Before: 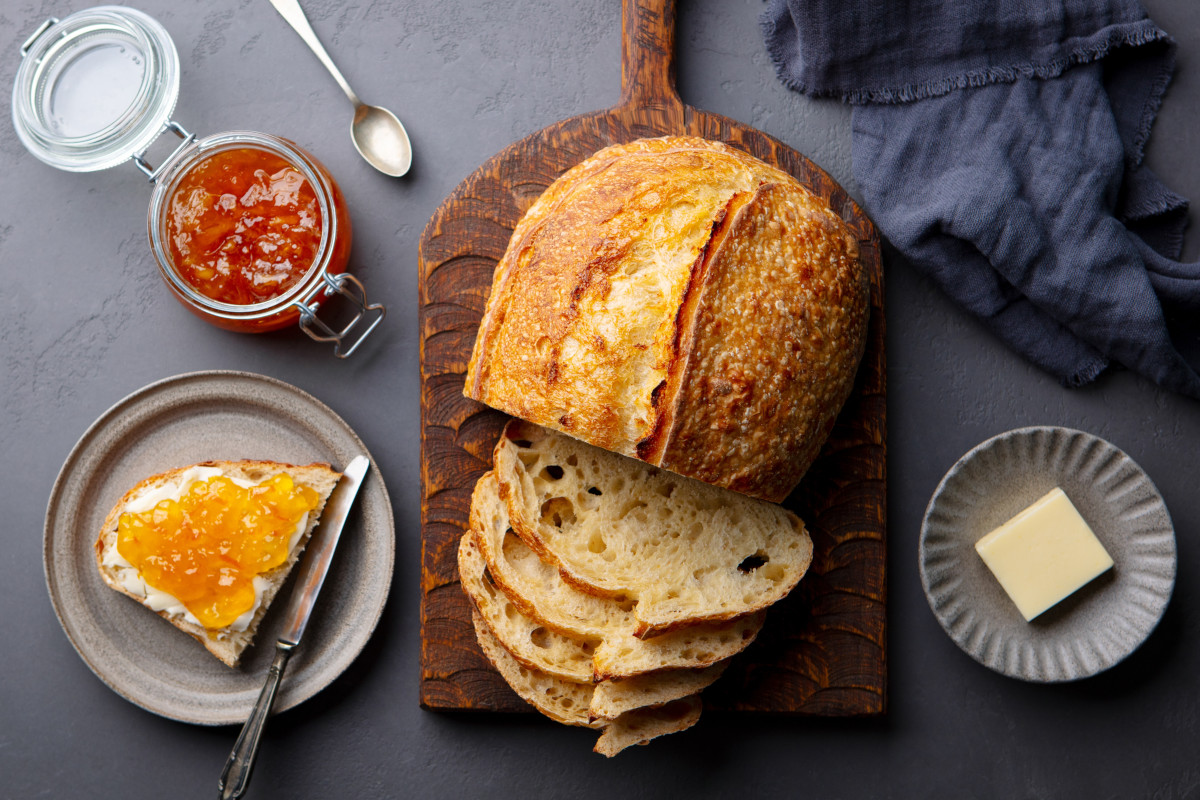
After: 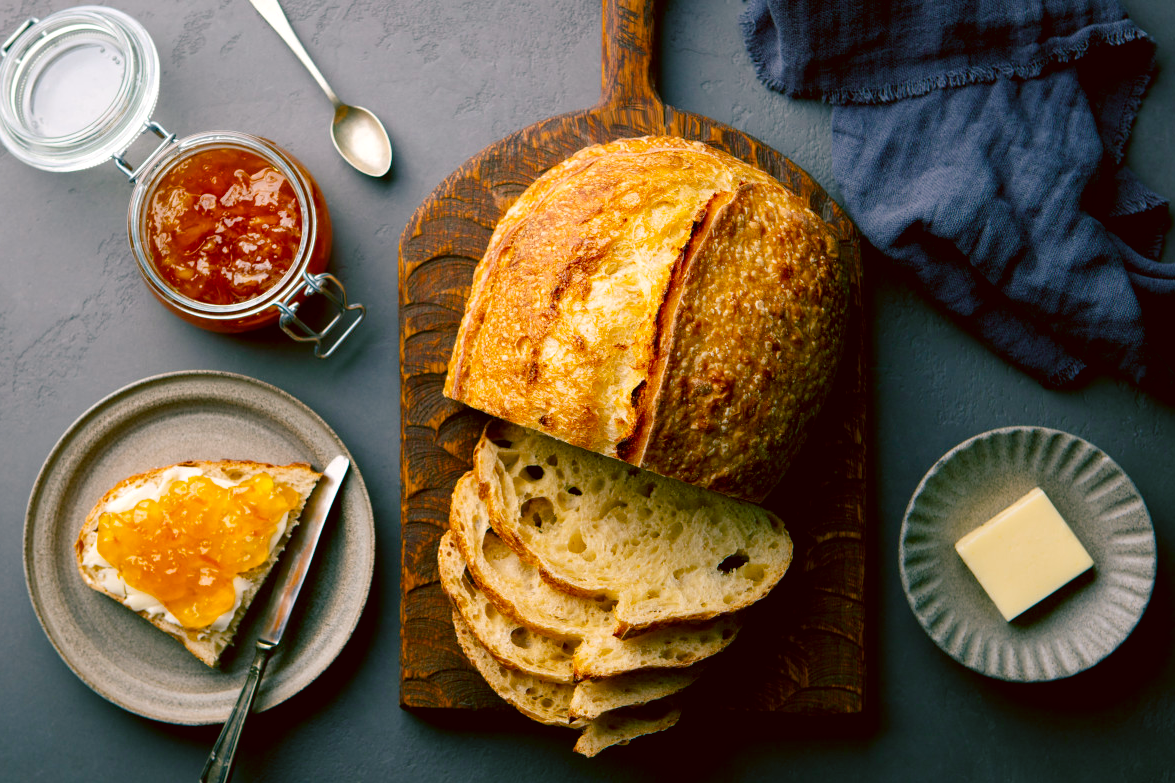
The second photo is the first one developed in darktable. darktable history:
color balance rgb: shadows lift › luminance -28.76%, shadows lift › chroma 10%, shadows lift › hue 230°, power › chroma 0.5%, power › hue 215°, highlights gain › luminance 7.14%, highlights gain › chroma 1%, highlights gain › hue 50°, global offset › luminance -0.29%, global offset › hue 260°, perceptual saturation grading › global saturation 20%, perceptual saturation grading › highlights -13.92%, perceptual saturation grading › shadows 50%
color correction: highlights a* -0.482, highlights b* 0.161, shadows a* 4.66, shadows b* 20.72
crop: left 1.743%, right 0.268%, bottom 2.011%
